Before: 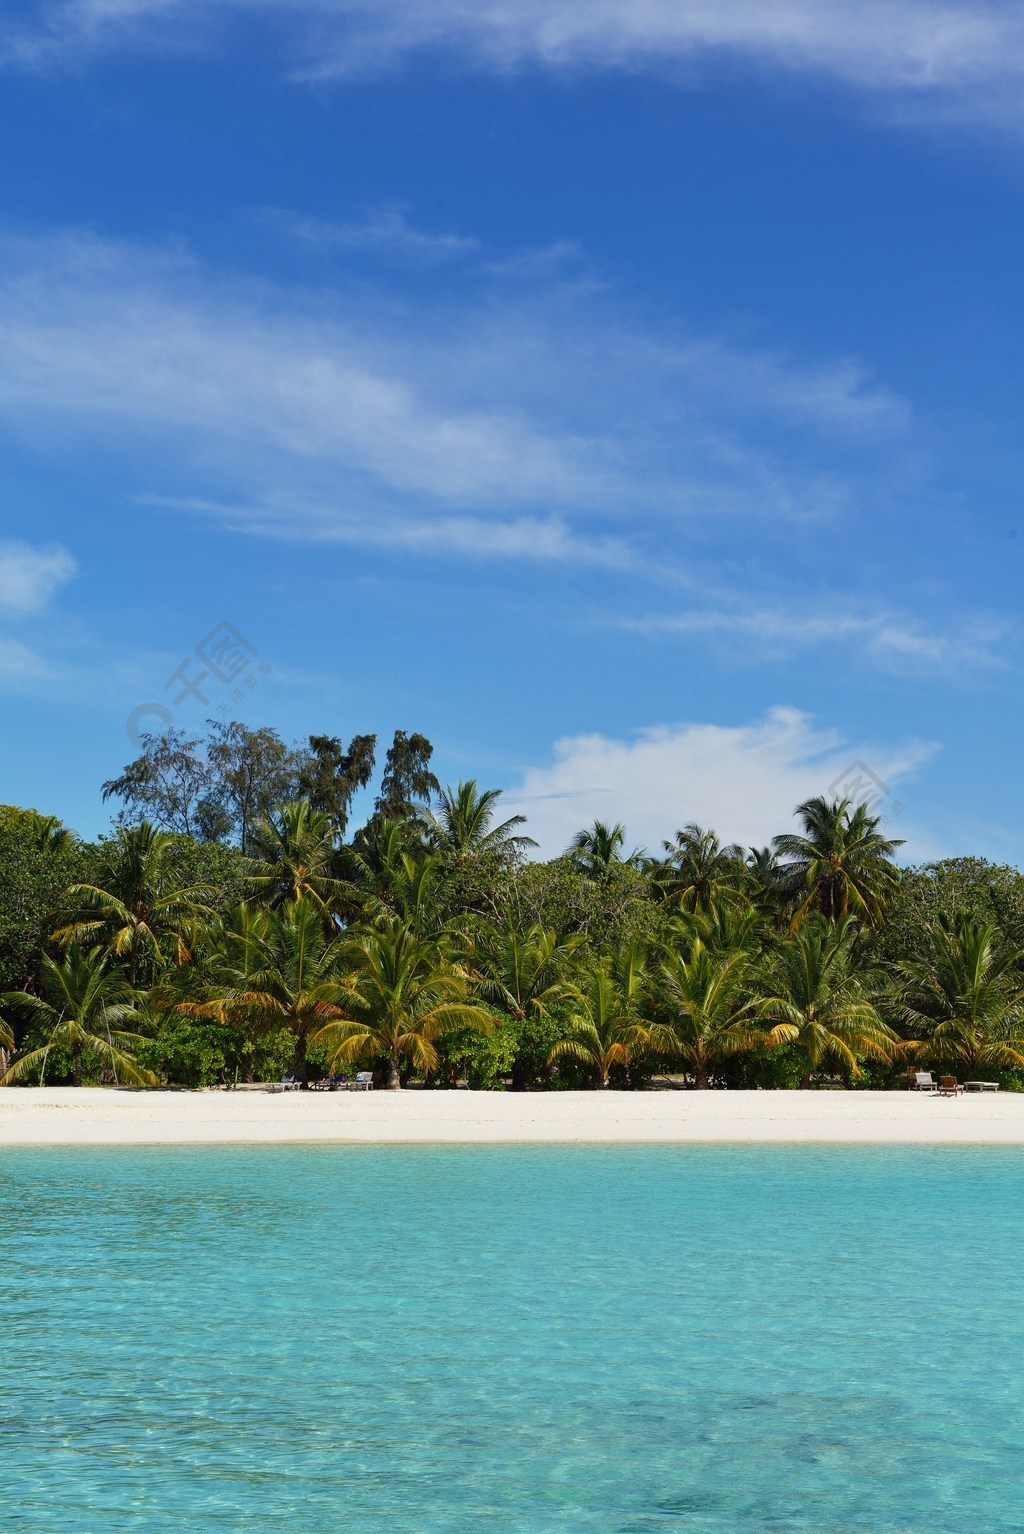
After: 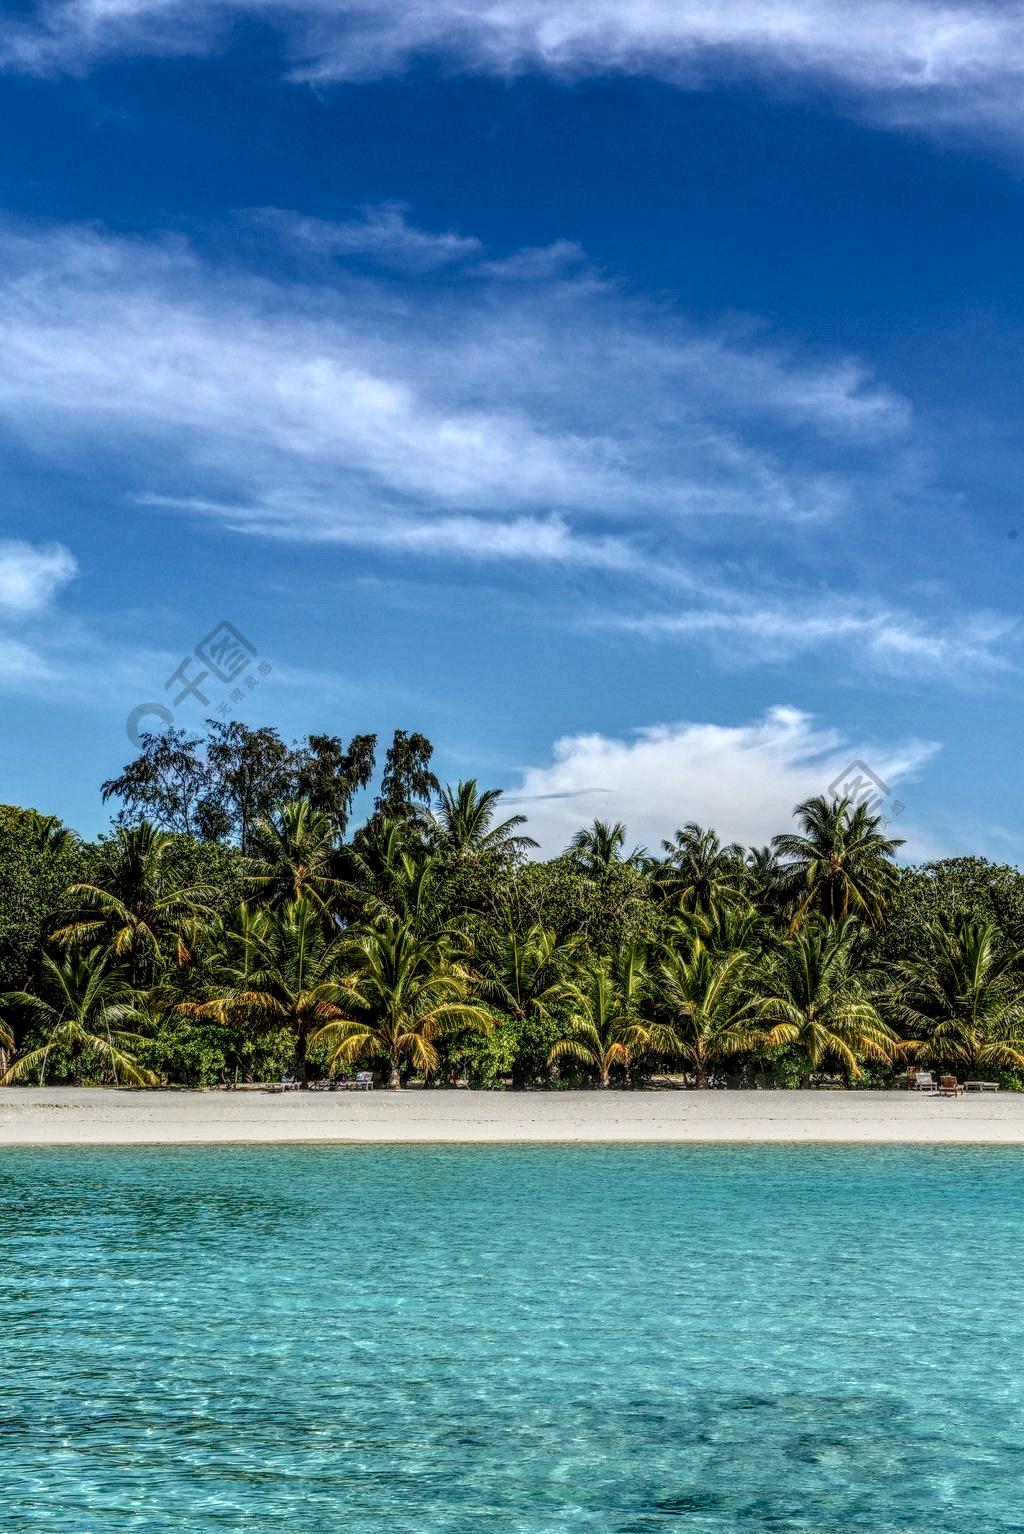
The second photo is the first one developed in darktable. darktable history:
local contrast: highlights 0%, shadows 0%, detail 300%, midtone range 0.3
levels: mode automatic, gray 50.8%
